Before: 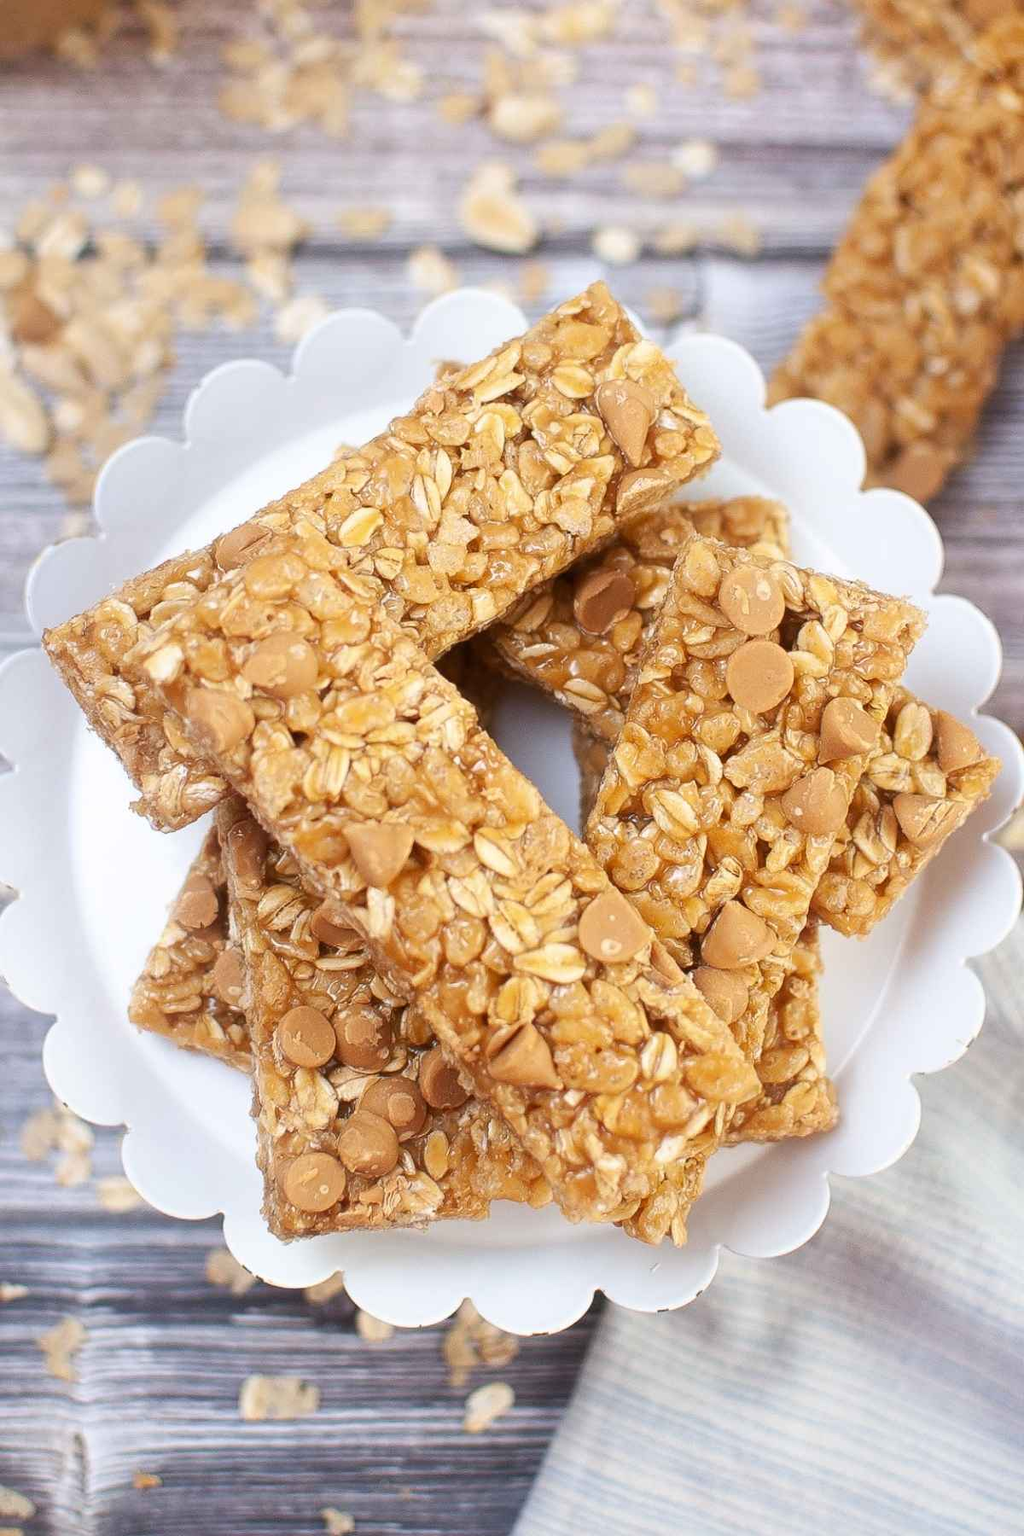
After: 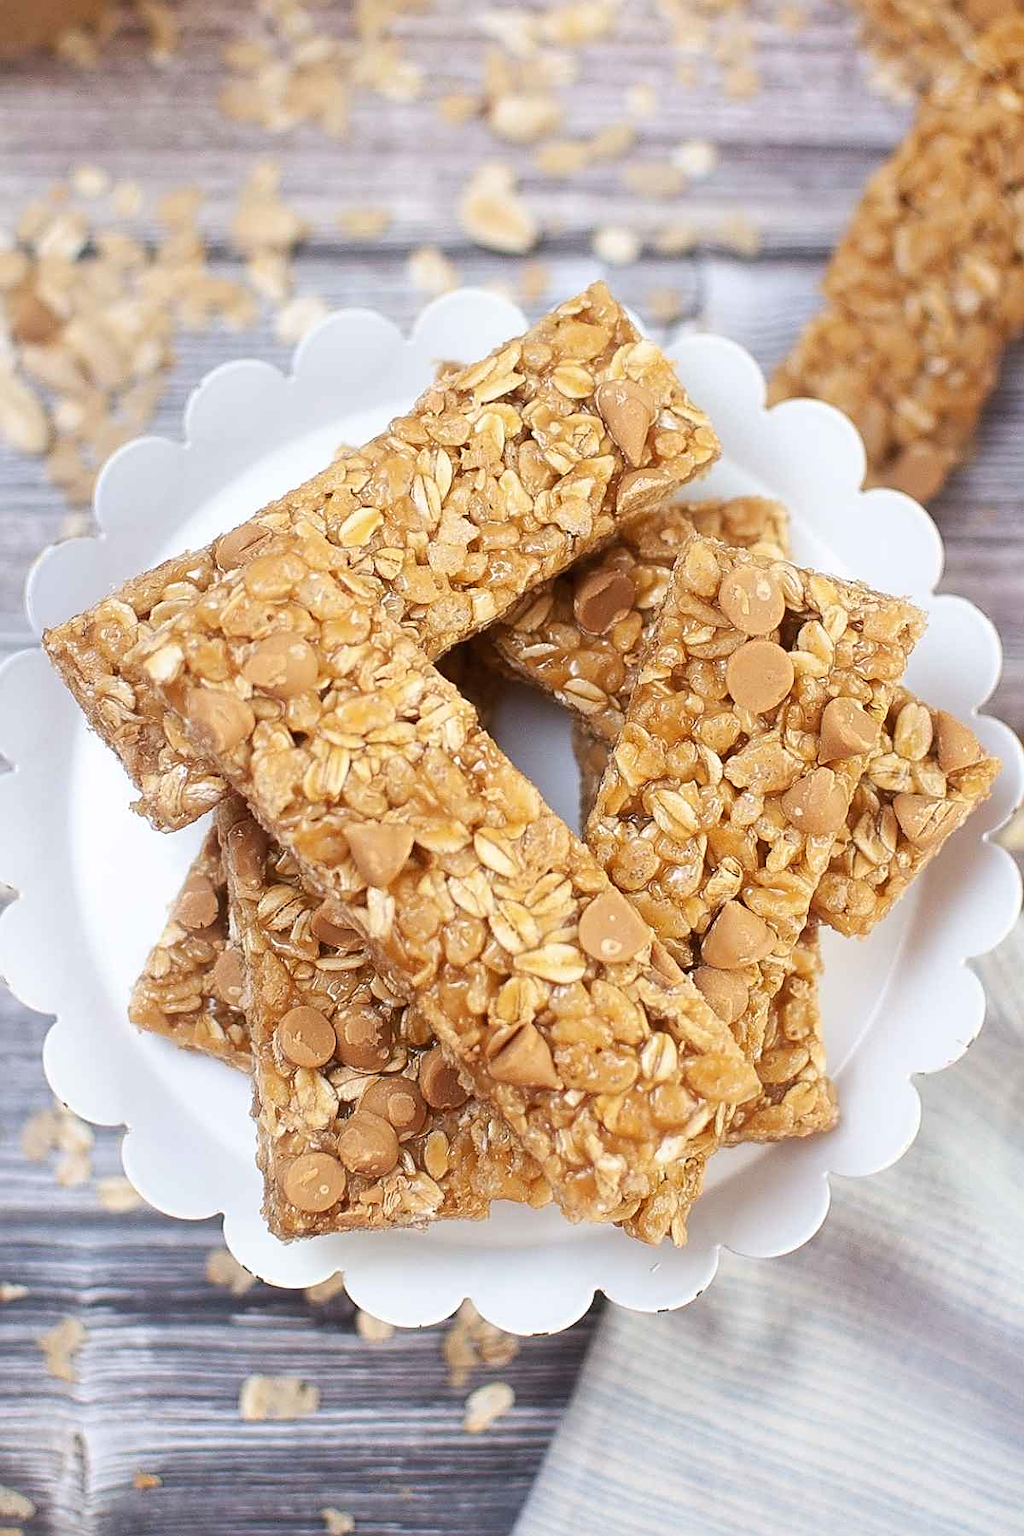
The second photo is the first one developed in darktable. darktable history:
contrast brightness saturation: saturation -0.056
sharpen: on, module defaults
